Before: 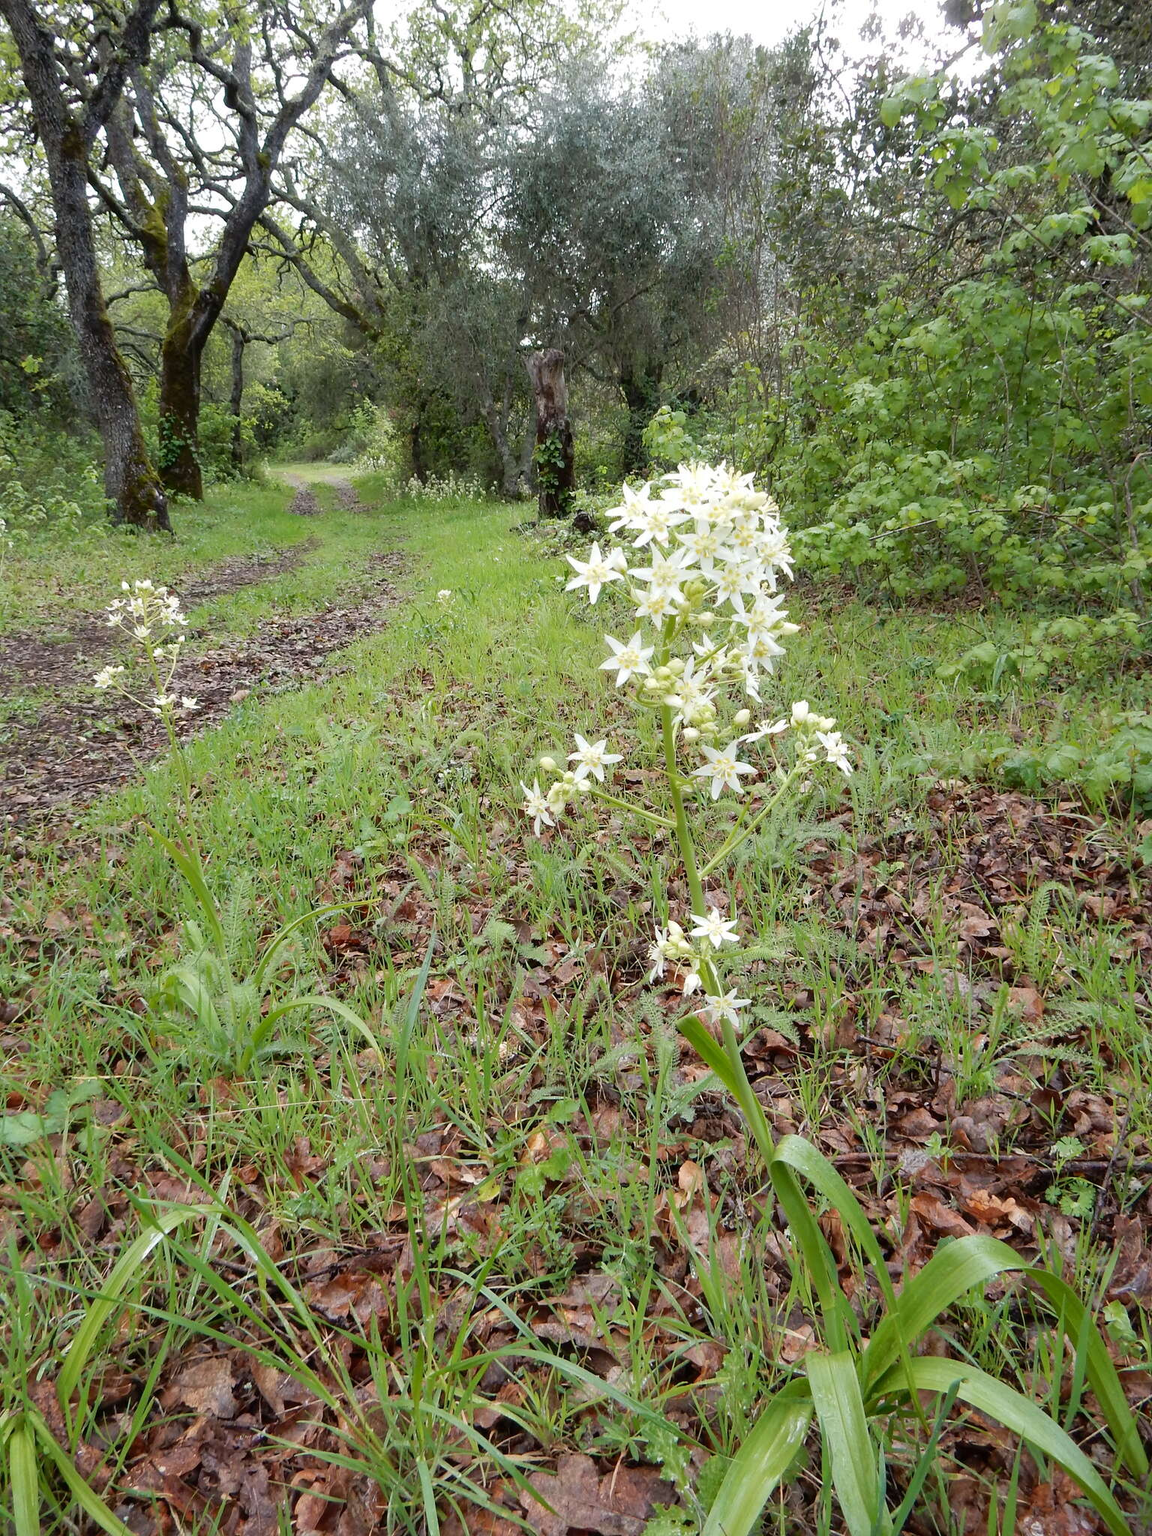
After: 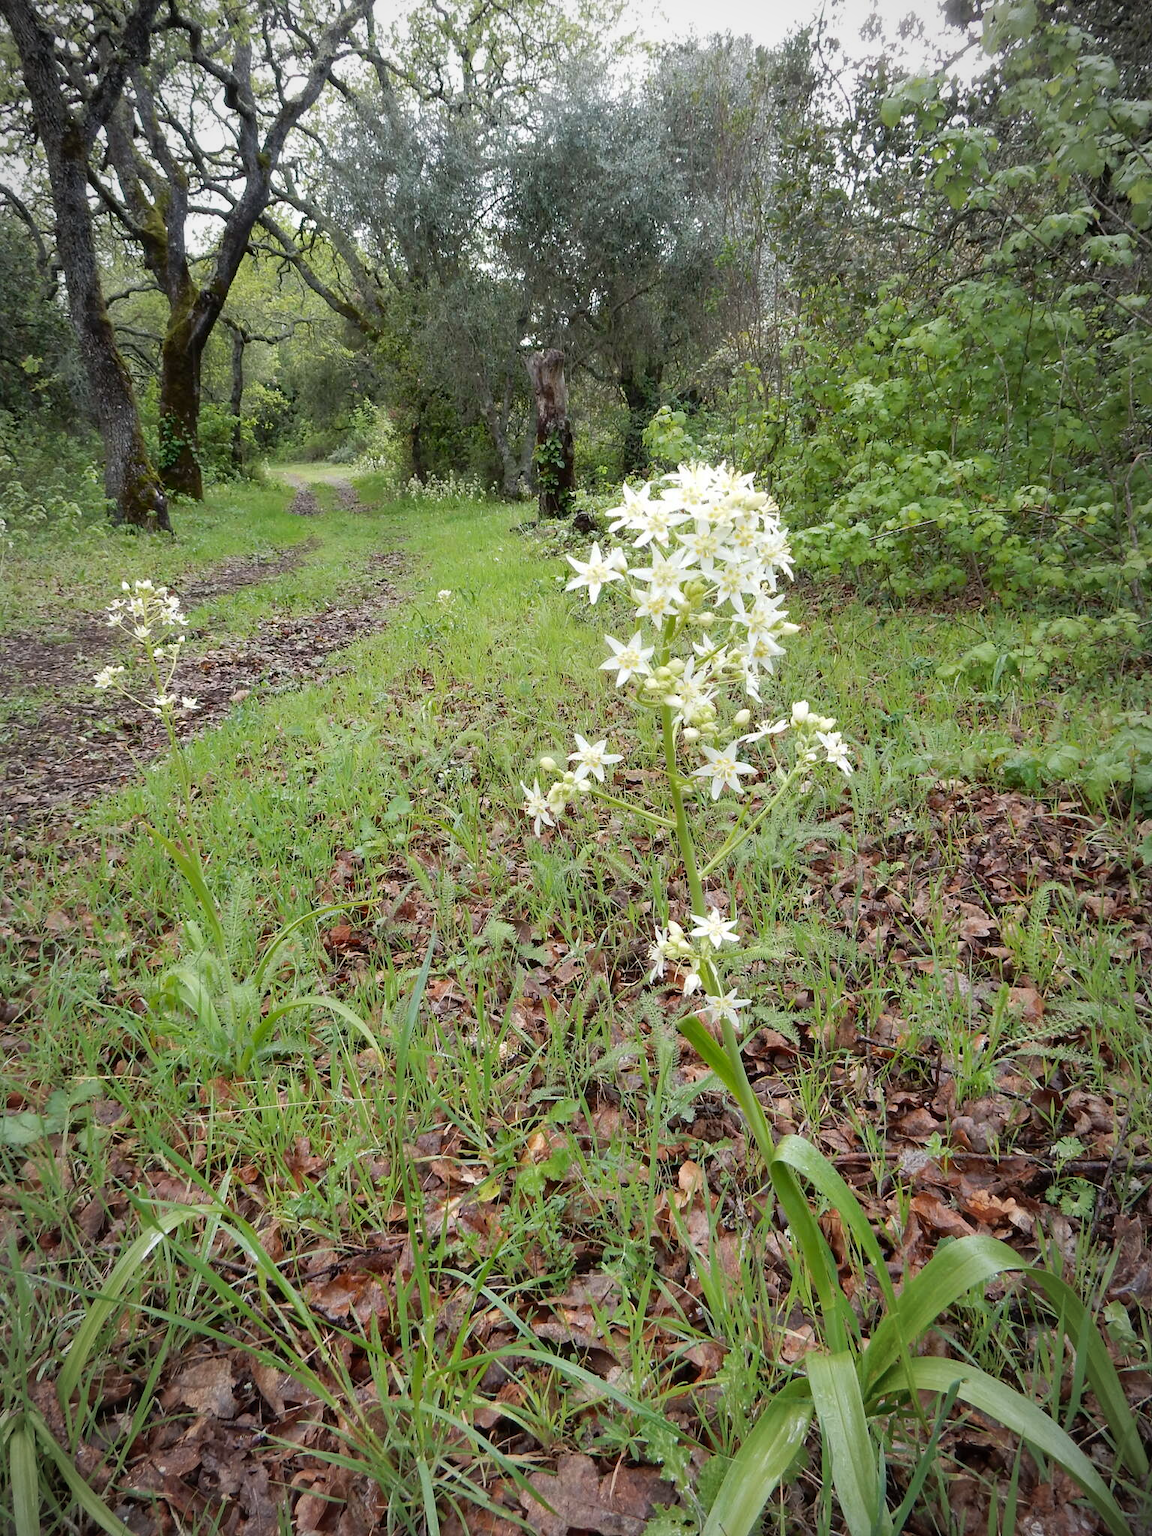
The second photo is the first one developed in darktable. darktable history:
vignetting: fall-off radius 68.99%, automatic ratio true
